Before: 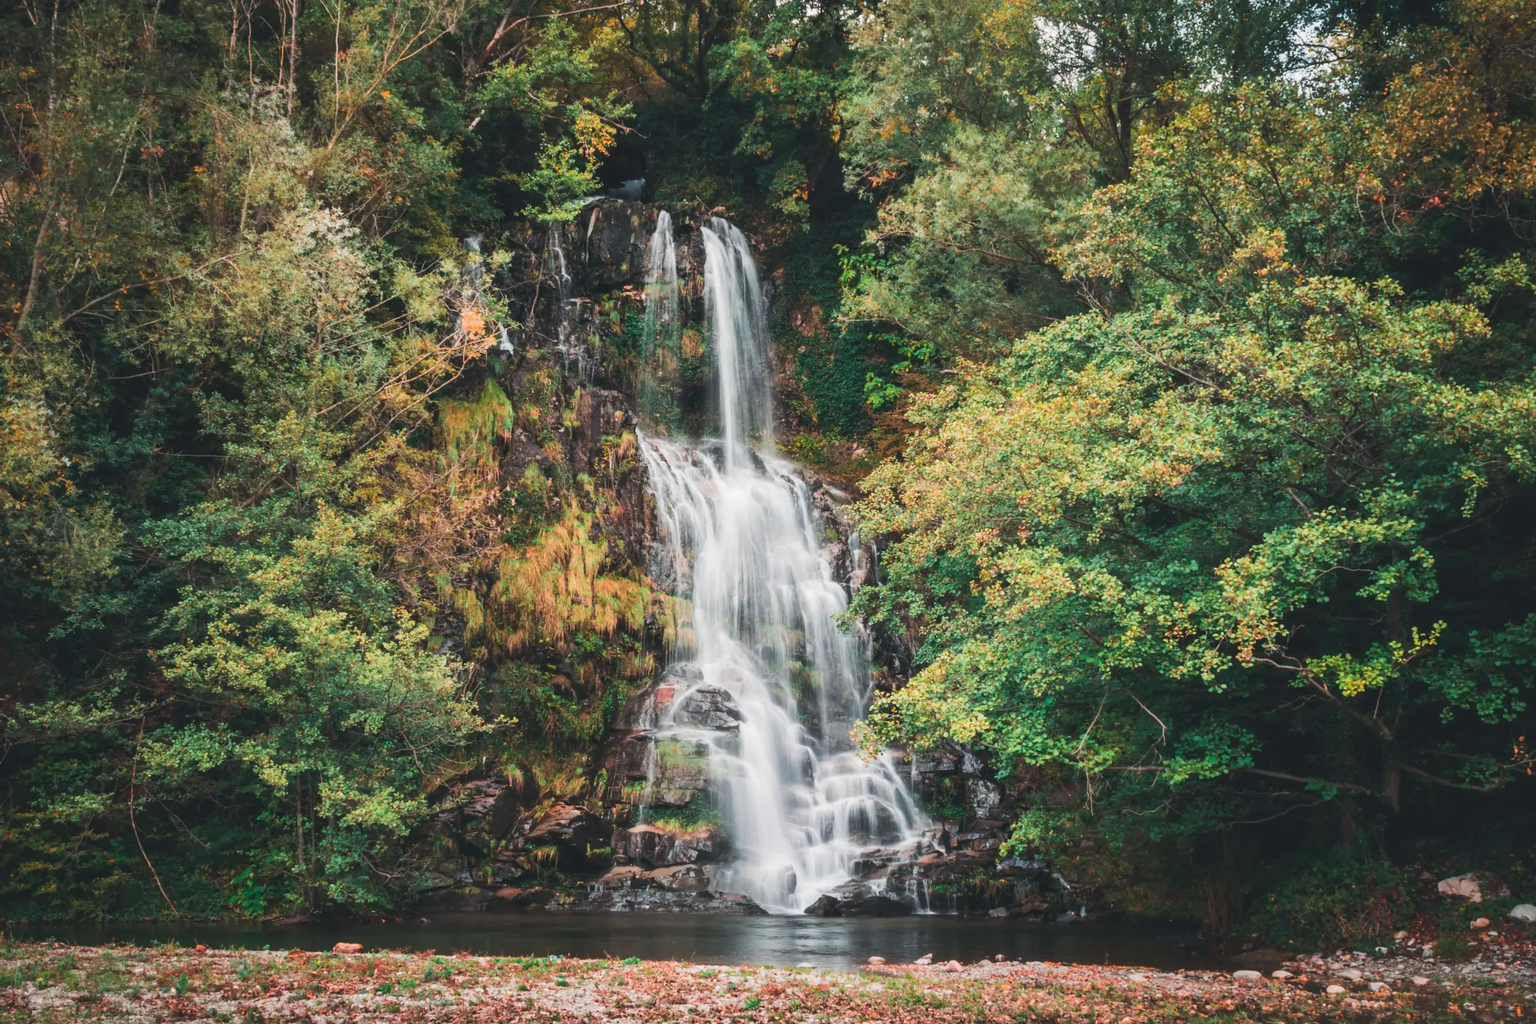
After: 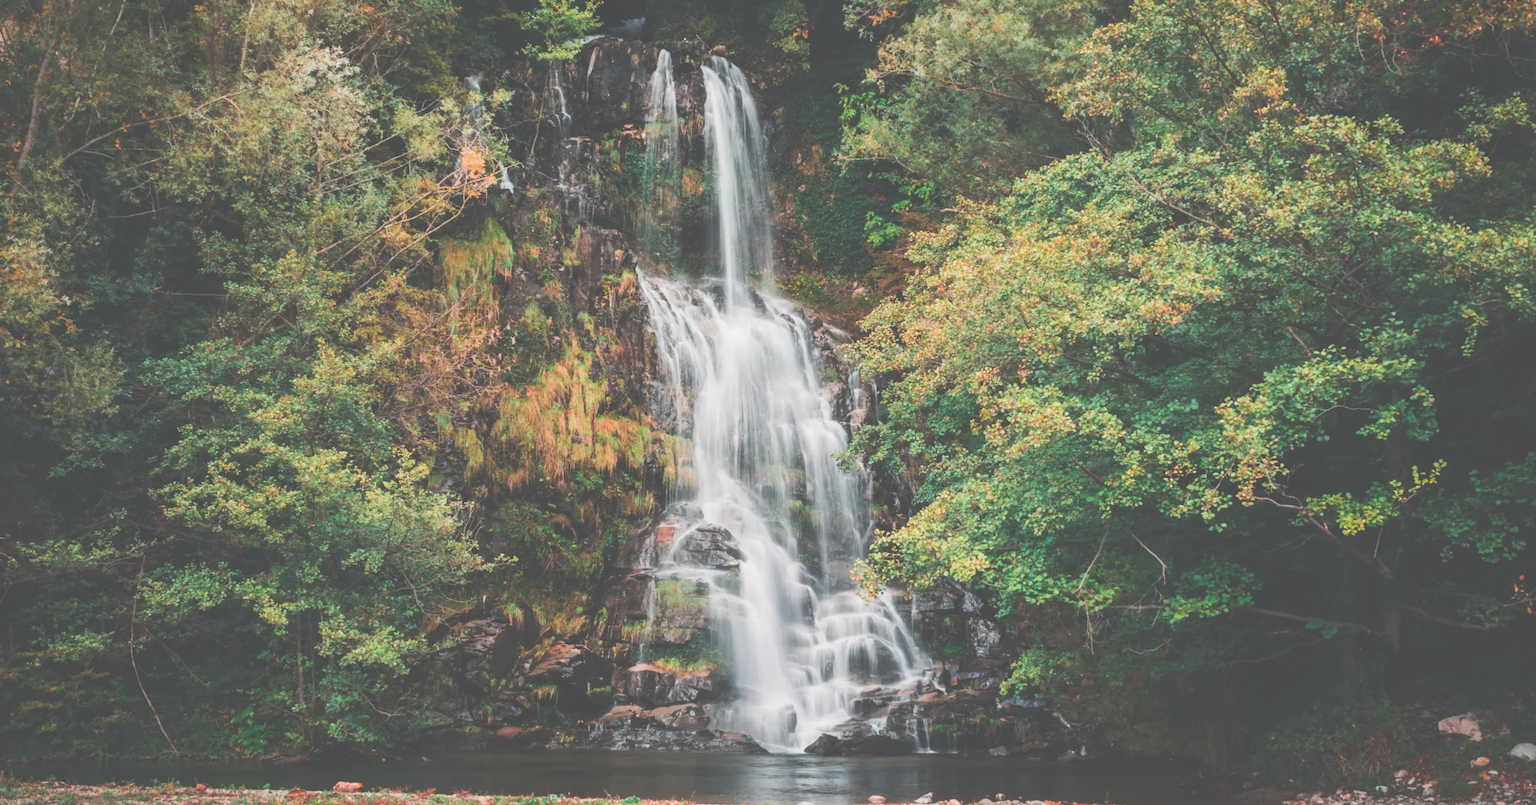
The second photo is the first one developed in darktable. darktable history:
crop and rotate: top 15.774%, bottom 5.506%
exposure: black level correction -0.062, exposure -0.05 EV, compensate highlight preservation false
